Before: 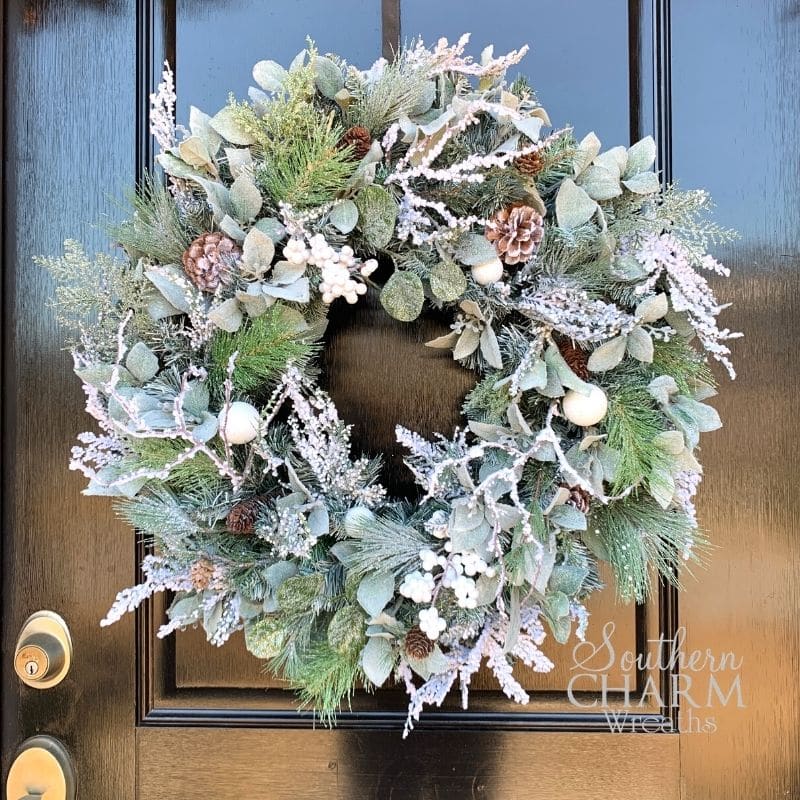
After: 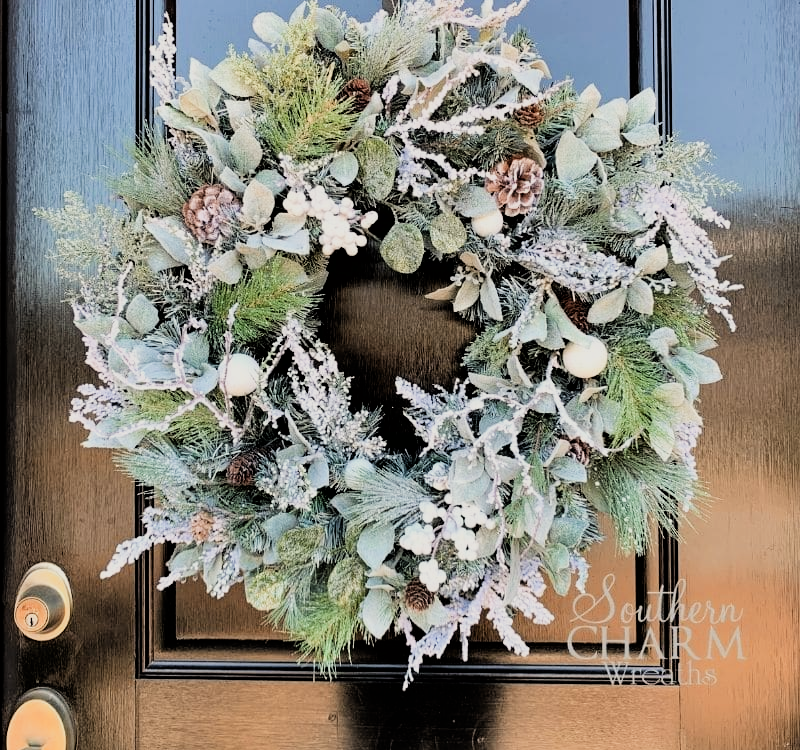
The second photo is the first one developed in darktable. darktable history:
crop and rotate: top 6.25%
color zones: curves: ch1 [(0, 0.455) (0.063, 0.455) (0.286, 0.495) (0.429, 0.5) (0.571, 0.5) (0.714, 0.5) (0.857, 0.5) (1, 0.455)]; ch2 [(0, 0.532) (0.063, 0.521) (0.233, 0.447) (0.429, 0.489) (0.571, 0.5) (0.714, 0.5) (0.857, 0.5) (1, 0.532)]
filmic rgb: black relative exposure -5 EV, hardness 2.88, contrast 1.3
color correction: highlights b* 3
